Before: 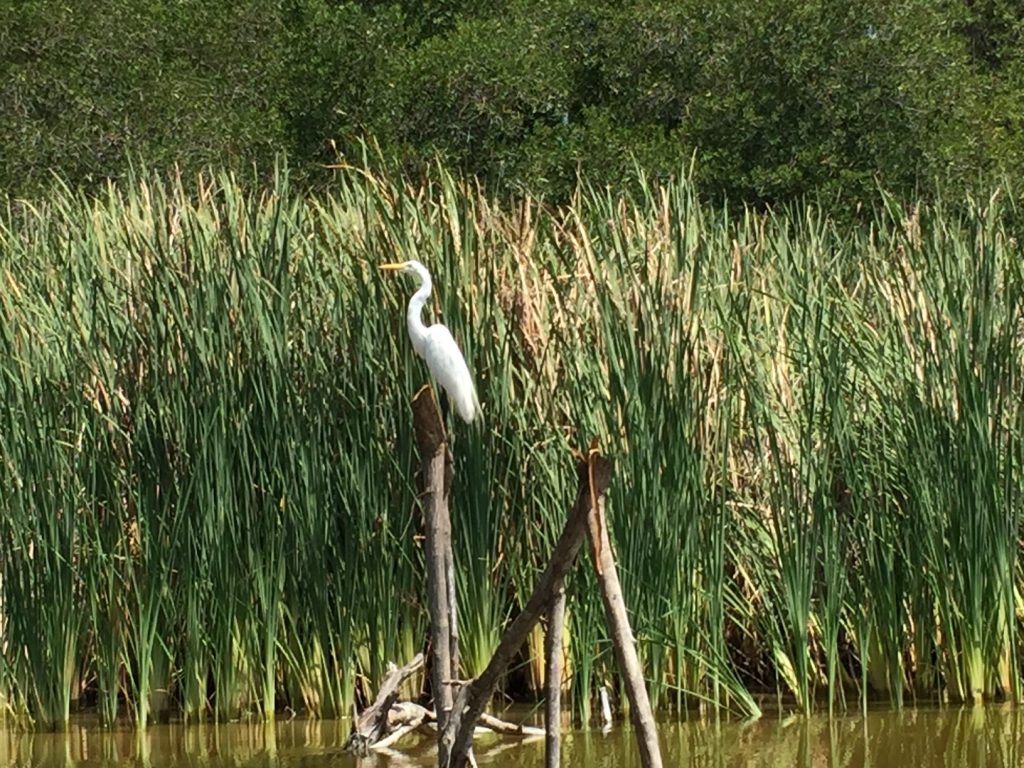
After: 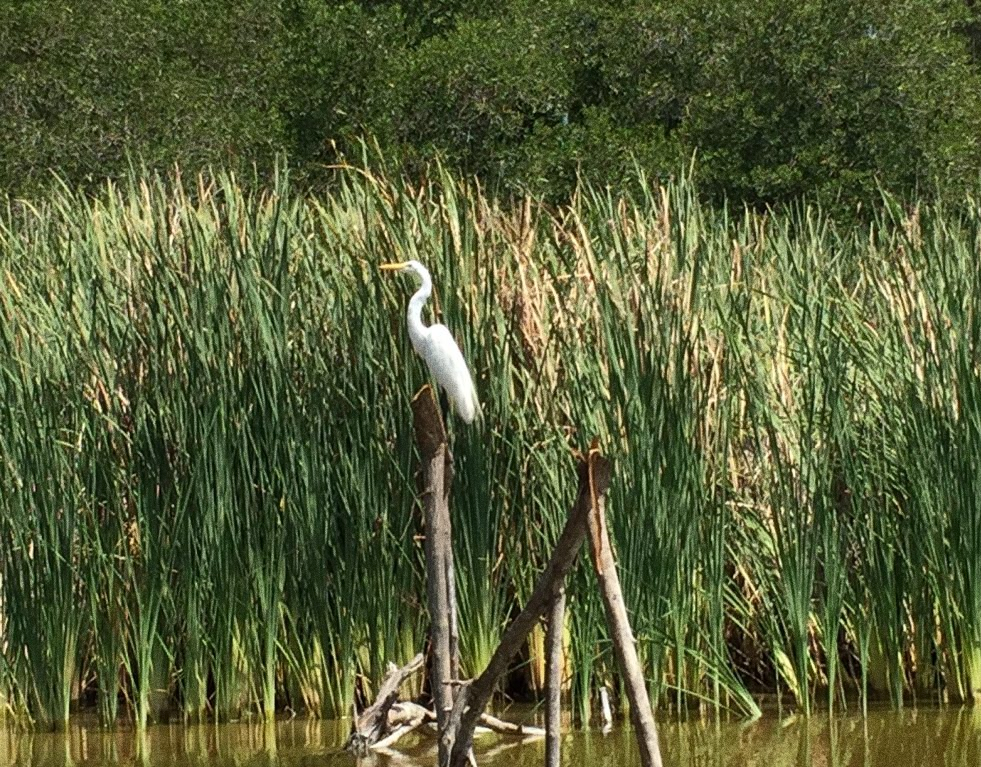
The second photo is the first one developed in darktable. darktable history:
crop: right 4.126%, bottom 0.031%
grain: coarseness 0.09 ISO, strength 40%
